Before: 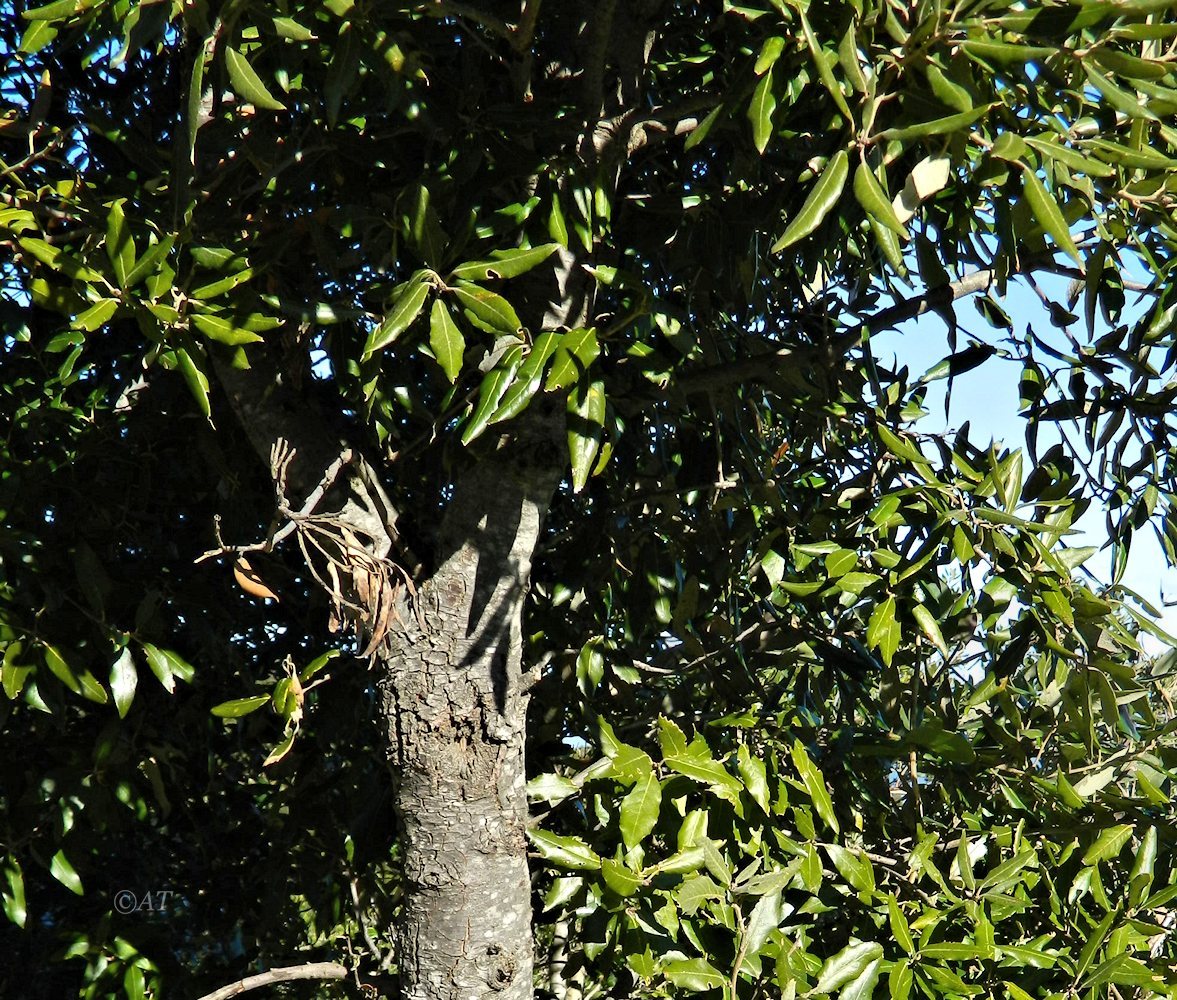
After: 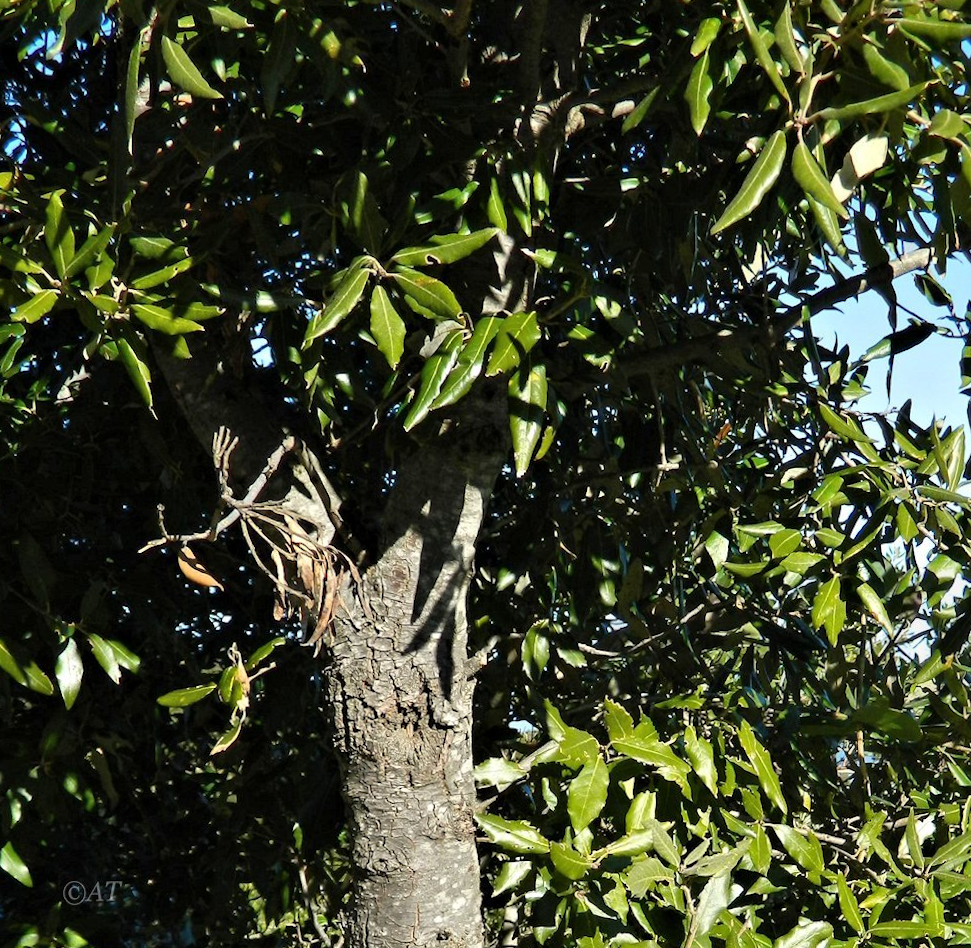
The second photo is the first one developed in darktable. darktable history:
crop and rotate: angle 0.873°, left 4.115%, top 0.802%, right 11.877%, bottom 2.62%
